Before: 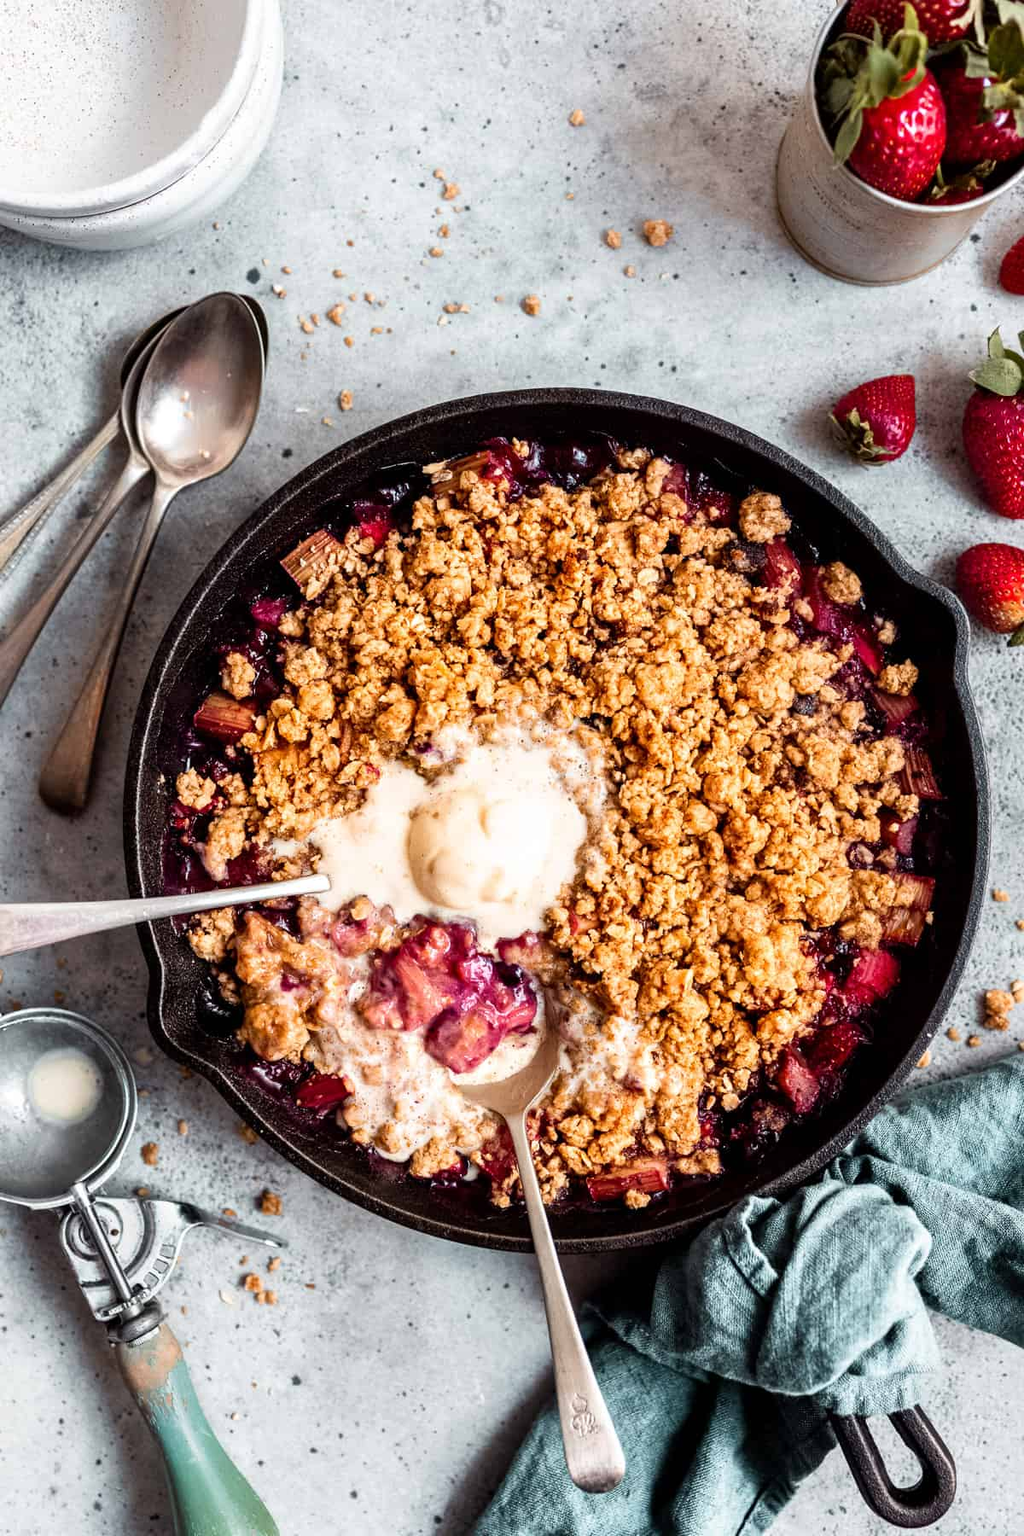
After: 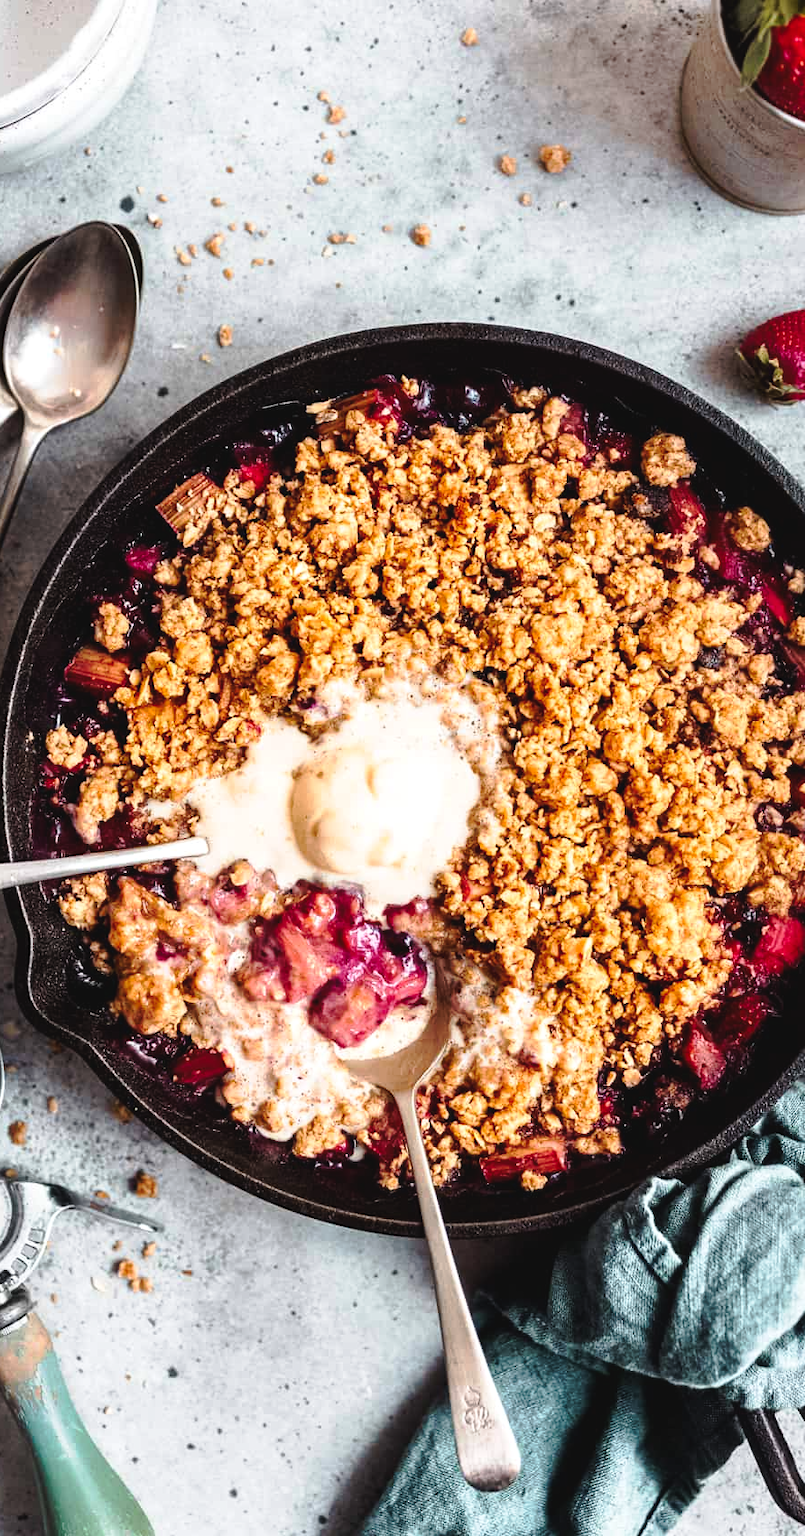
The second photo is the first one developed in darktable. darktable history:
crop and rotate: left 13.08%, top 5.404%, right 12.519%
tone equalizer: on, module defaults
exposure: black level correction -0.004, exposure 0.048 EV, compensate exposure bias true, compensate highlight preservation false
tone curve: curves: ch0 [(0, 0.021) (0.059, 0.053) (0.212, 0.18) (0.337, 0.304) (0.495, 0.505) (0.725, 0.731) (0.89, 0.919) (1, 1)]; ch1 [(0, 0) (0.094, 0.081) (0.285, 0.299) (0.403, 0.436) (0.479, 0.475) (0.54, 0.55) (0.615, 0.637) (0.683, 0.688) (1, 1)]; ch2 [(0, 0) (0.257, 0.217) (0.434, 0.434) (0.498, 0.507) (0.527, 0.542) (0.597, 0.587) (0.658, 0.595) (1, 1)], preserve colors none
